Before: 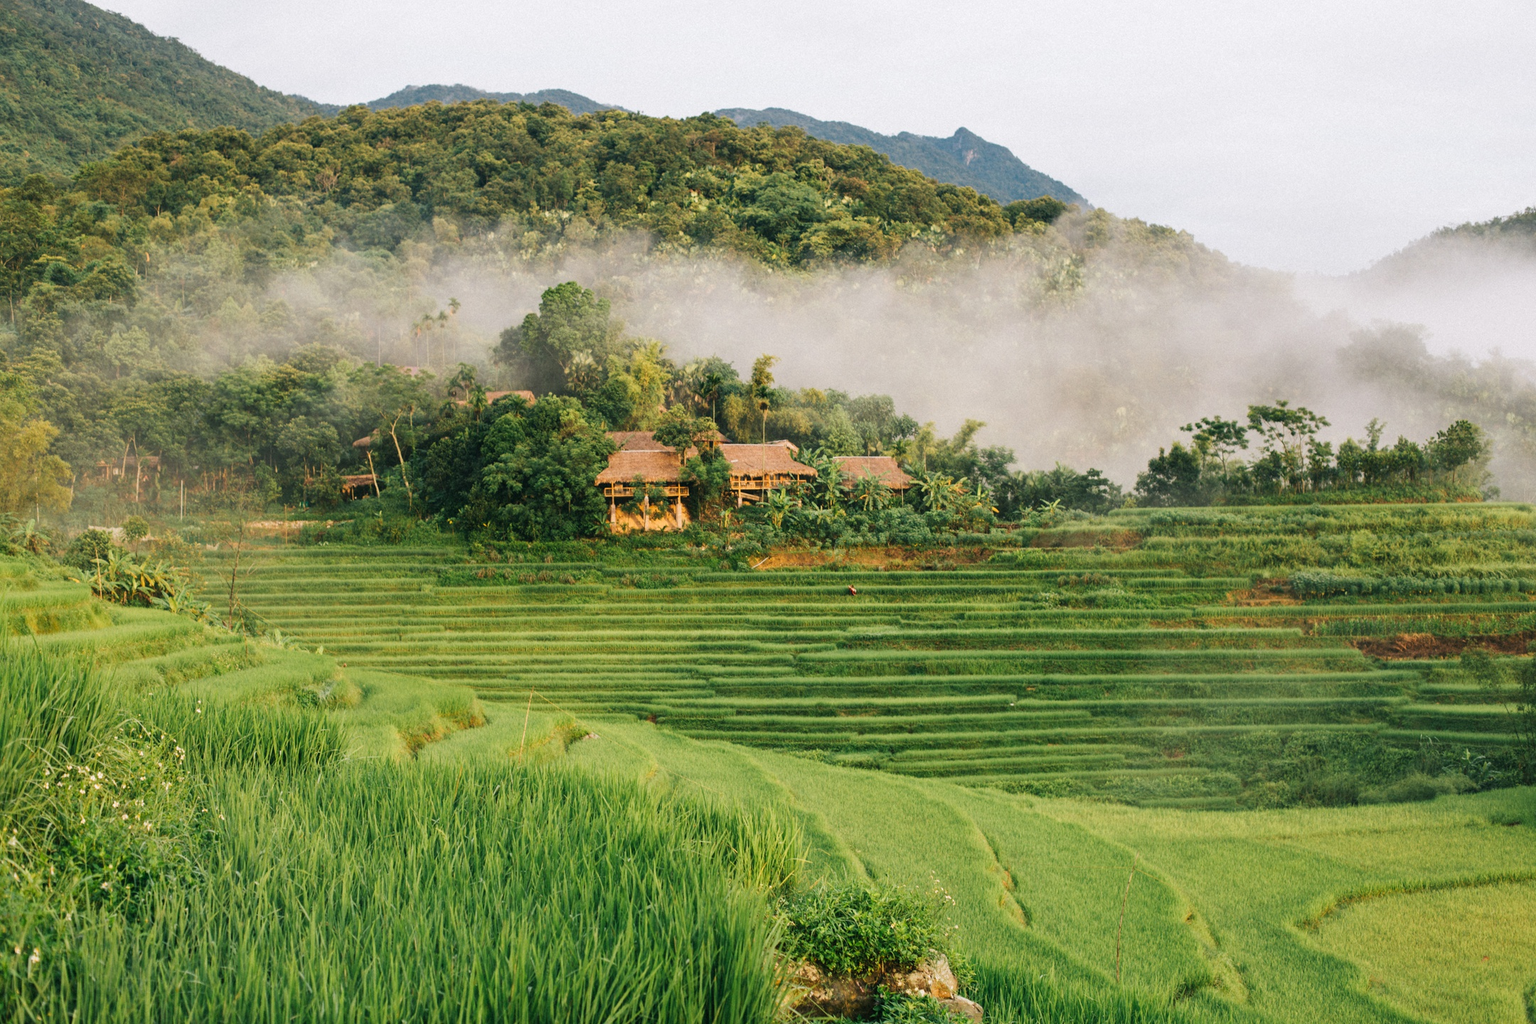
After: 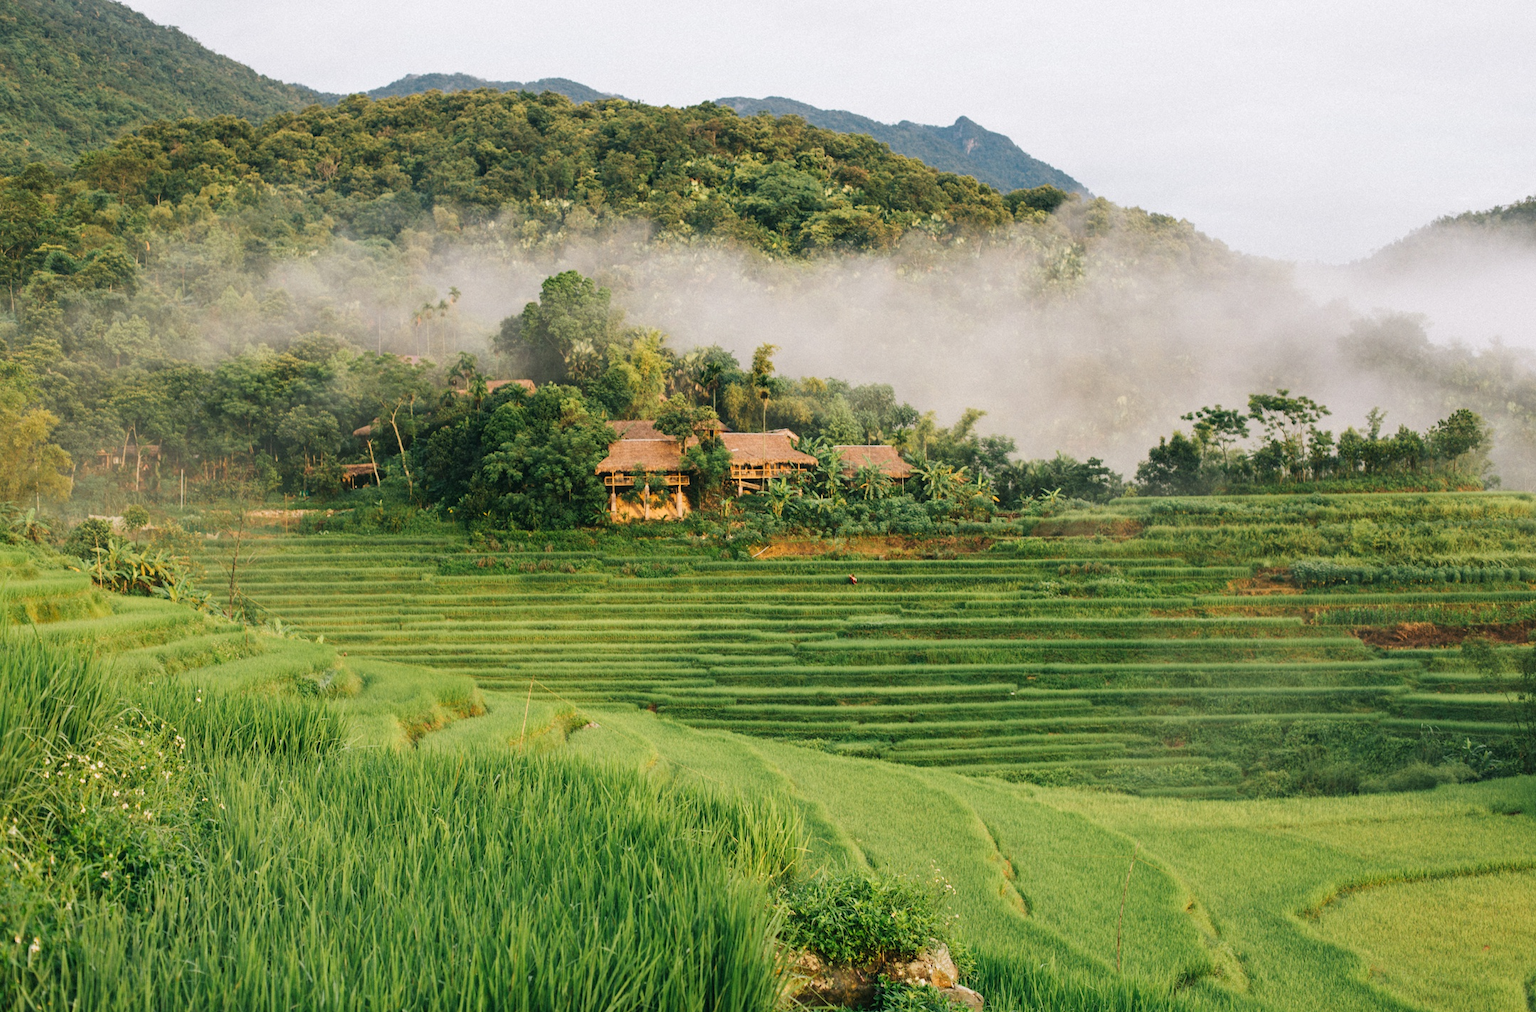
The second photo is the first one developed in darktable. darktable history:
crop: top 1.176%, right 0.001%
